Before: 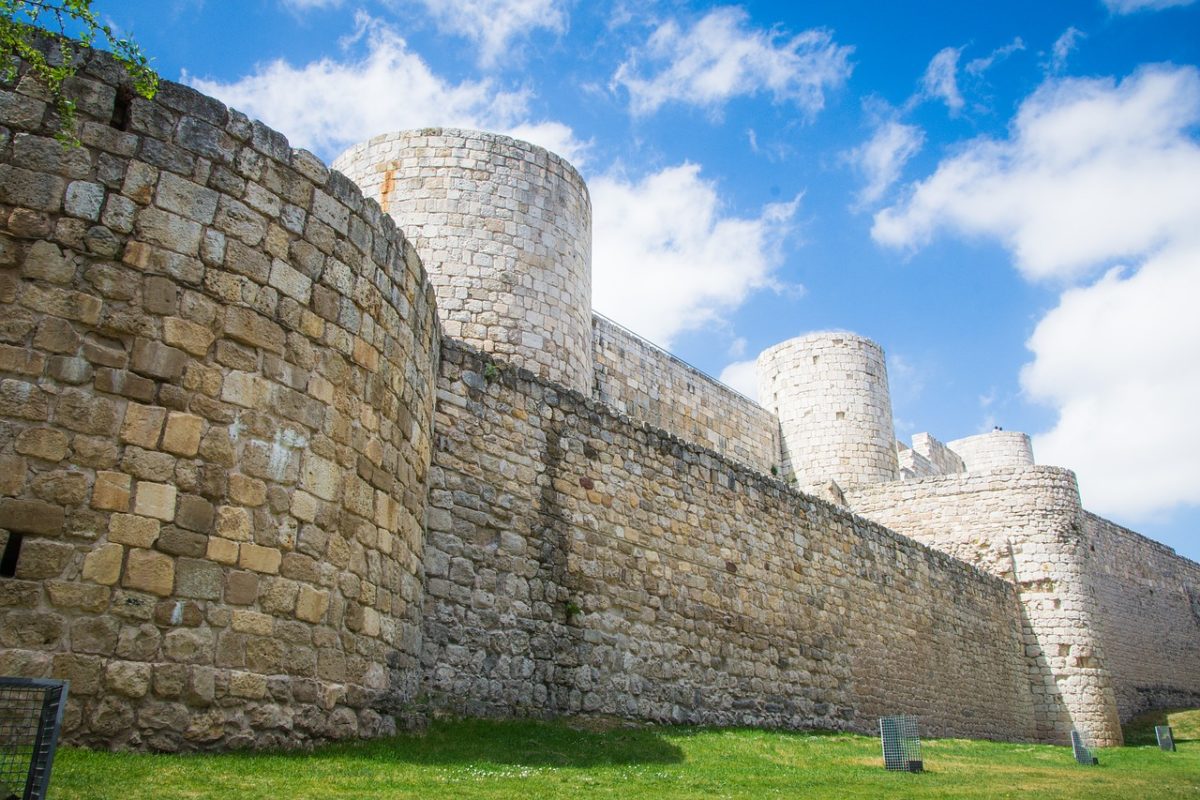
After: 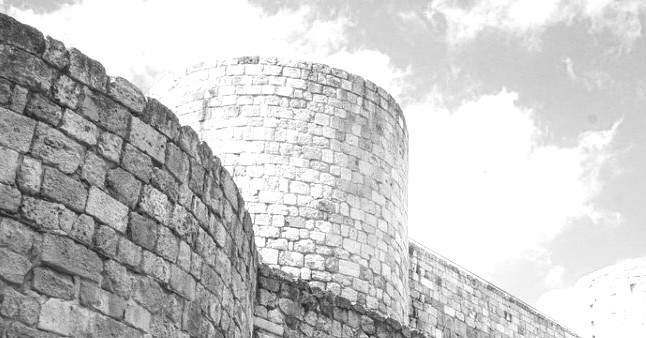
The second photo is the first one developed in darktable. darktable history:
crop: left 15.306%, top 9.065%, right 30.789%, bottom 48.638%
white balance: red 1, blue 1
exposure: black level correction 0, exposure 0.7 EV, compensate exposure bias true, compensate highlight preservation false
color calibration: output gray [0.267, 0.423, 0.261, 0], illuminant same as pipeline (D50), adaptation none (bypass)
